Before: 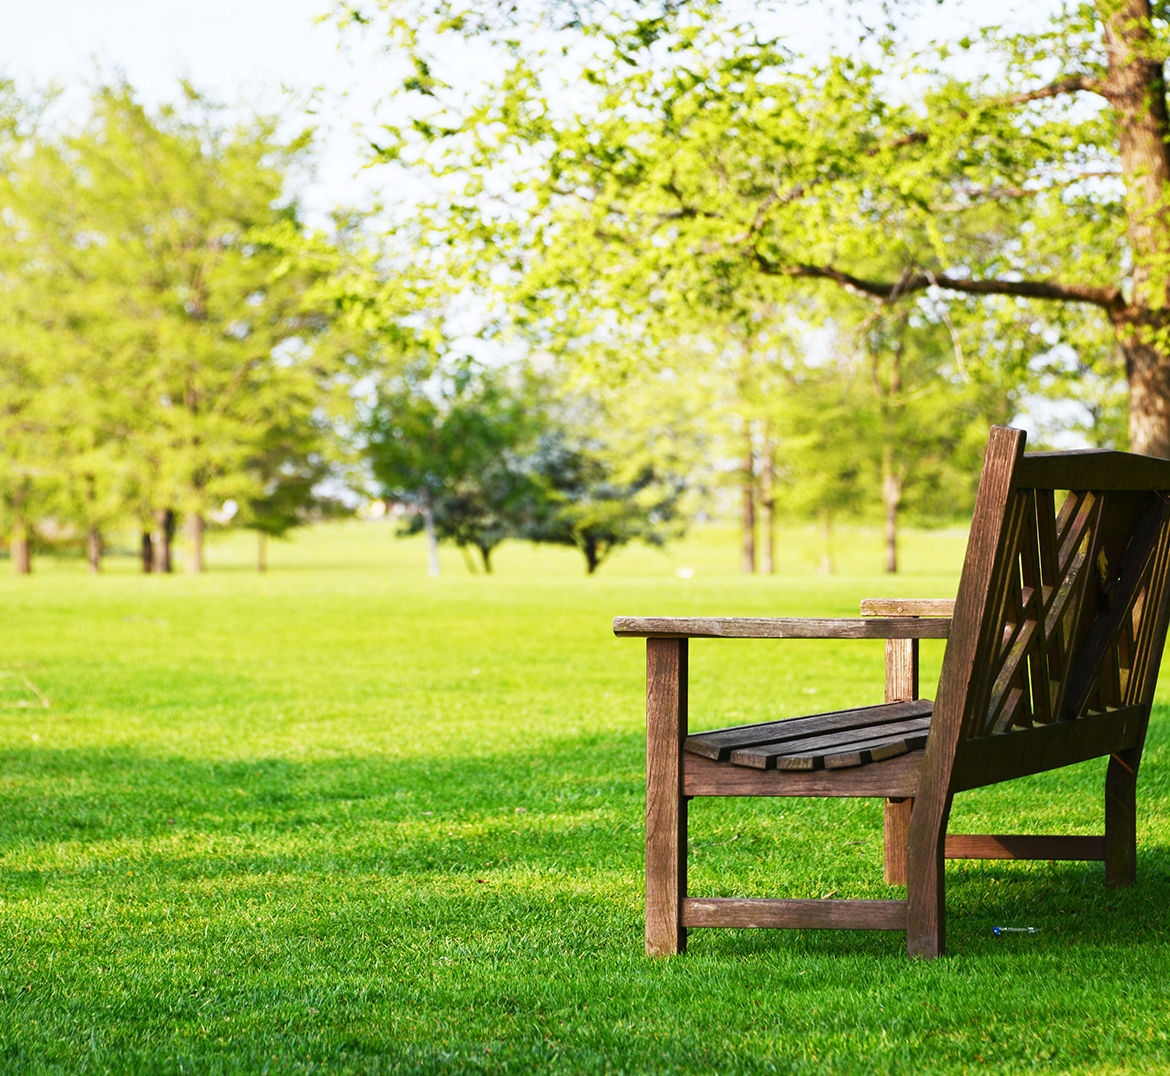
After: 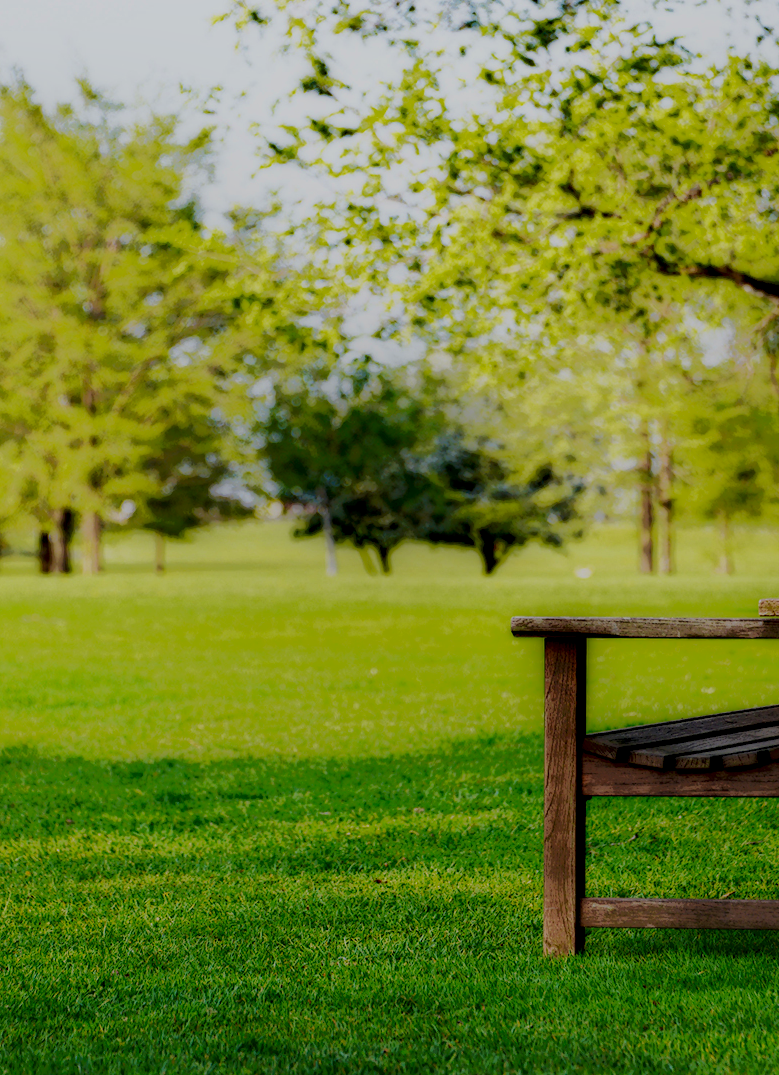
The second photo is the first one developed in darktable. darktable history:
crop and rotate: left 8.786%, right 24.548%
exposure: exposure -0.462 EV, compensate highlight preservation false
local contrast: highlights 0%, shadows 198%, detail 164%, midtone range 0.001
contrast brightness saturation: contrast -0.11
velvia: on, module defaults
levels: levels [0.026, 0.507, 0.987]
